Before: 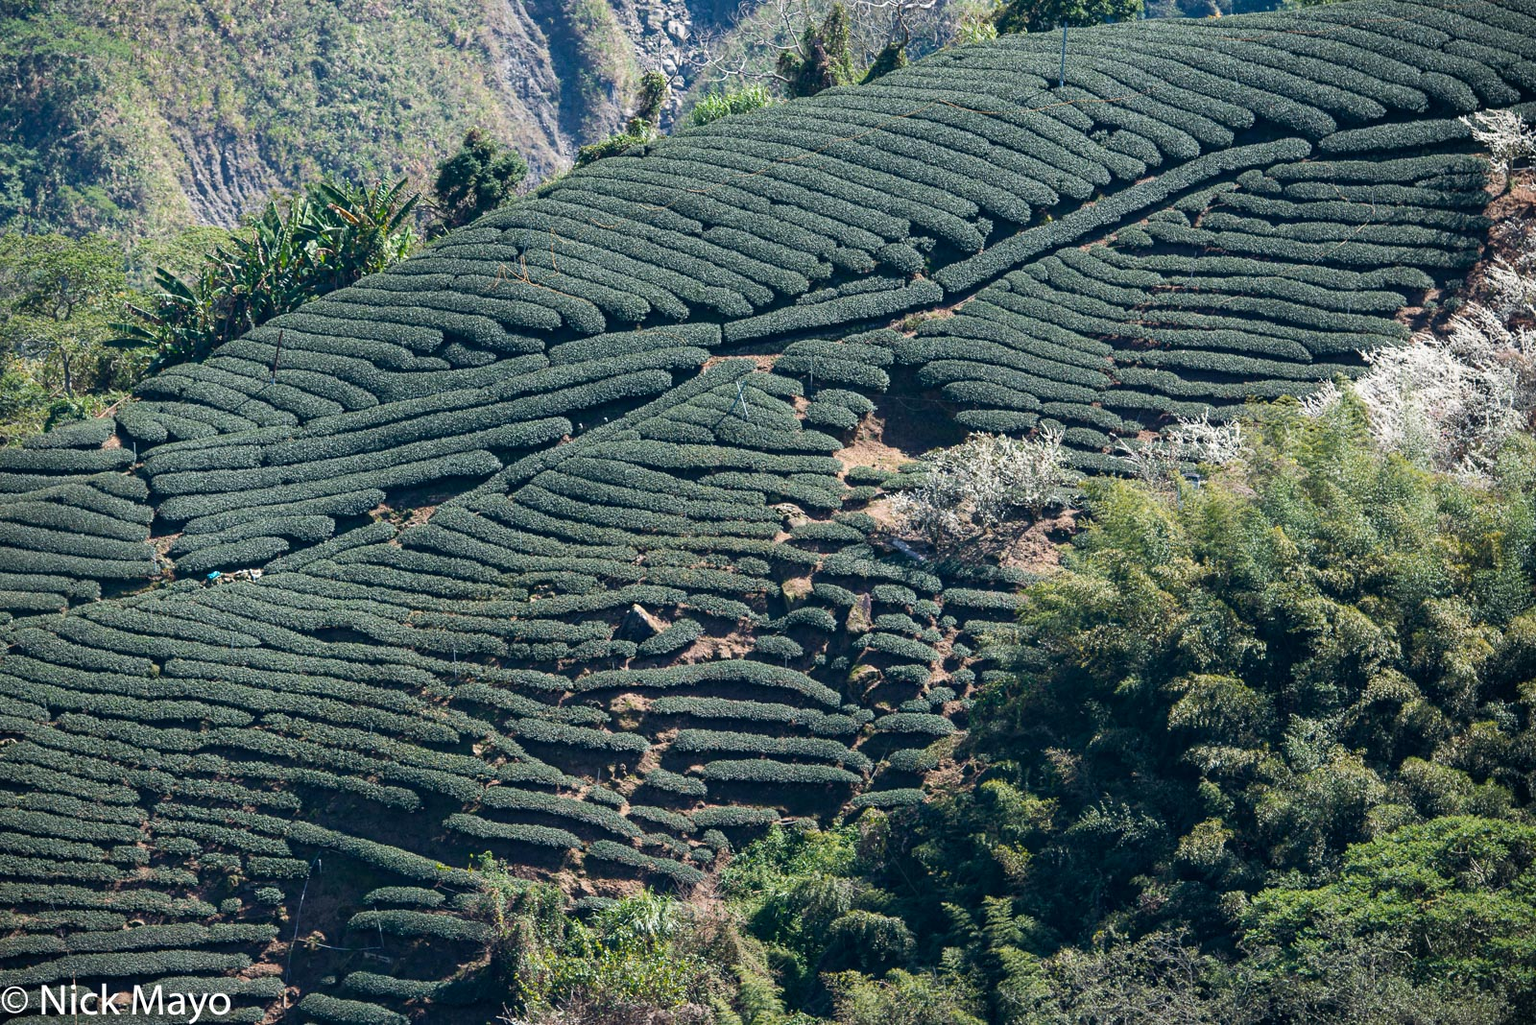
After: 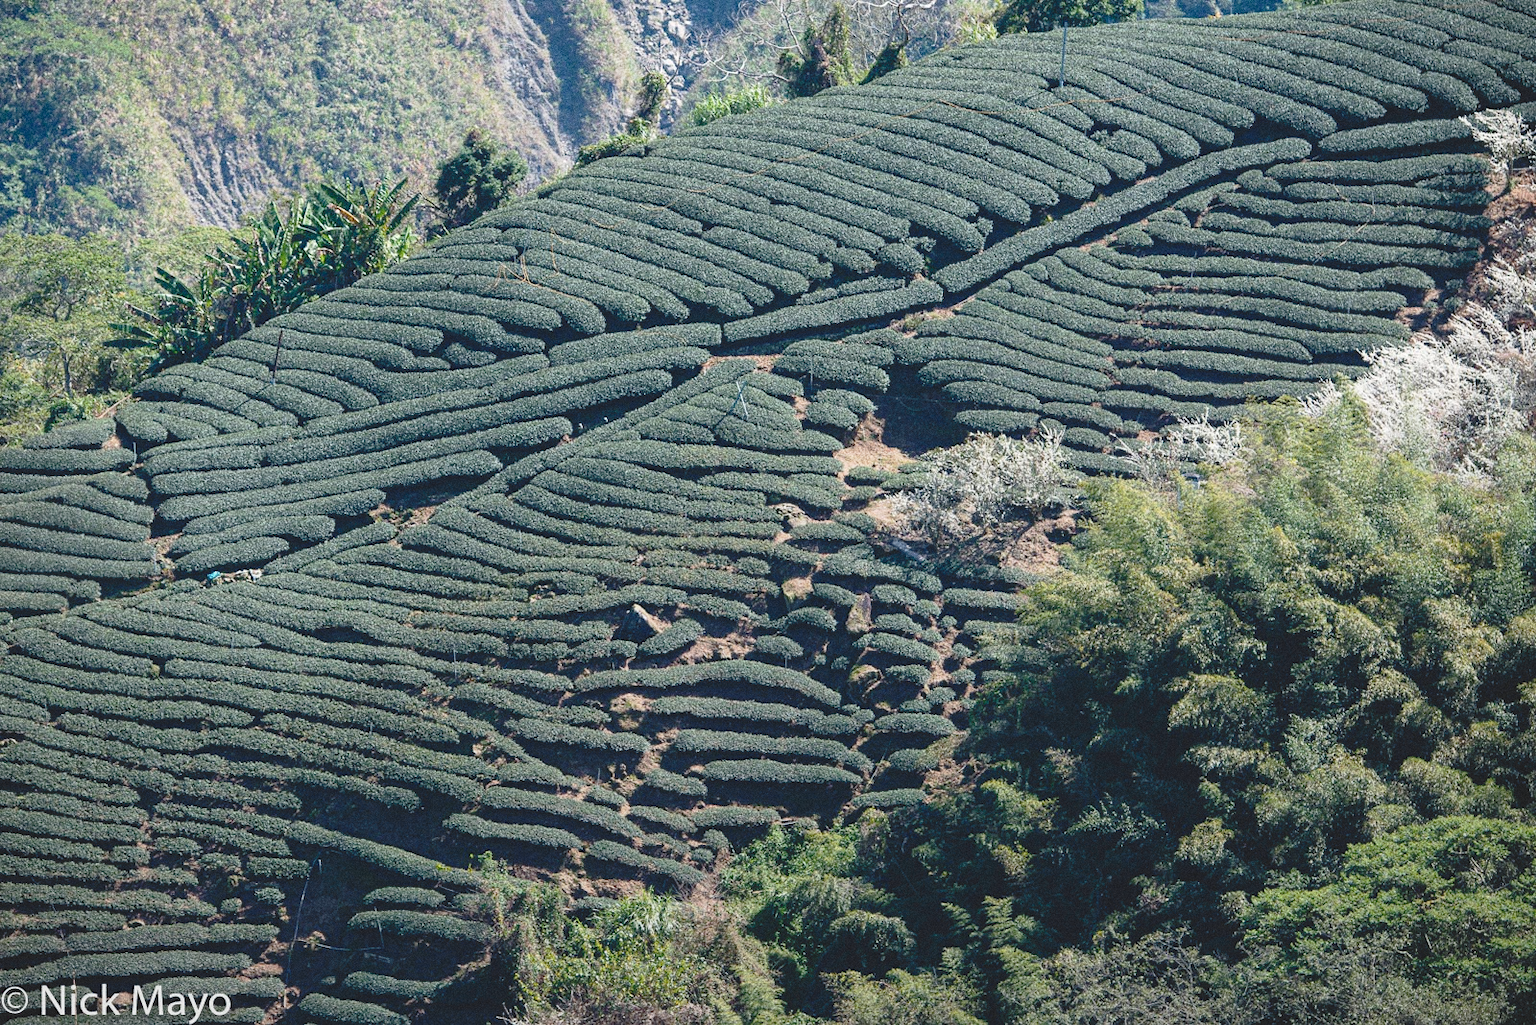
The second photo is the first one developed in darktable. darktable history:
grain: coarseness 0.09 ISO, strength 40%
tone curve: curves: ch0 [(0, 0) (0.003, 0.132) (0.011, 0.13) (0.025, 0.134) (0.044, 0.138) (0.069, 0.154) (0.1, 0.17) (0.136, 0.198) (0.177, 0.25) (0.224, 0.308) (0.277, 0.371) (0.335, 0.432) (0.399, 0.491) (0.468, 0.55) (0.543, 0.612) (0.623, 0.679) (0.709, 0.766) (0.801, 0.842) (0.898, 0.912) (1, 1)], preserve colors none
graduated density: rotation -180°, offset 24.95
